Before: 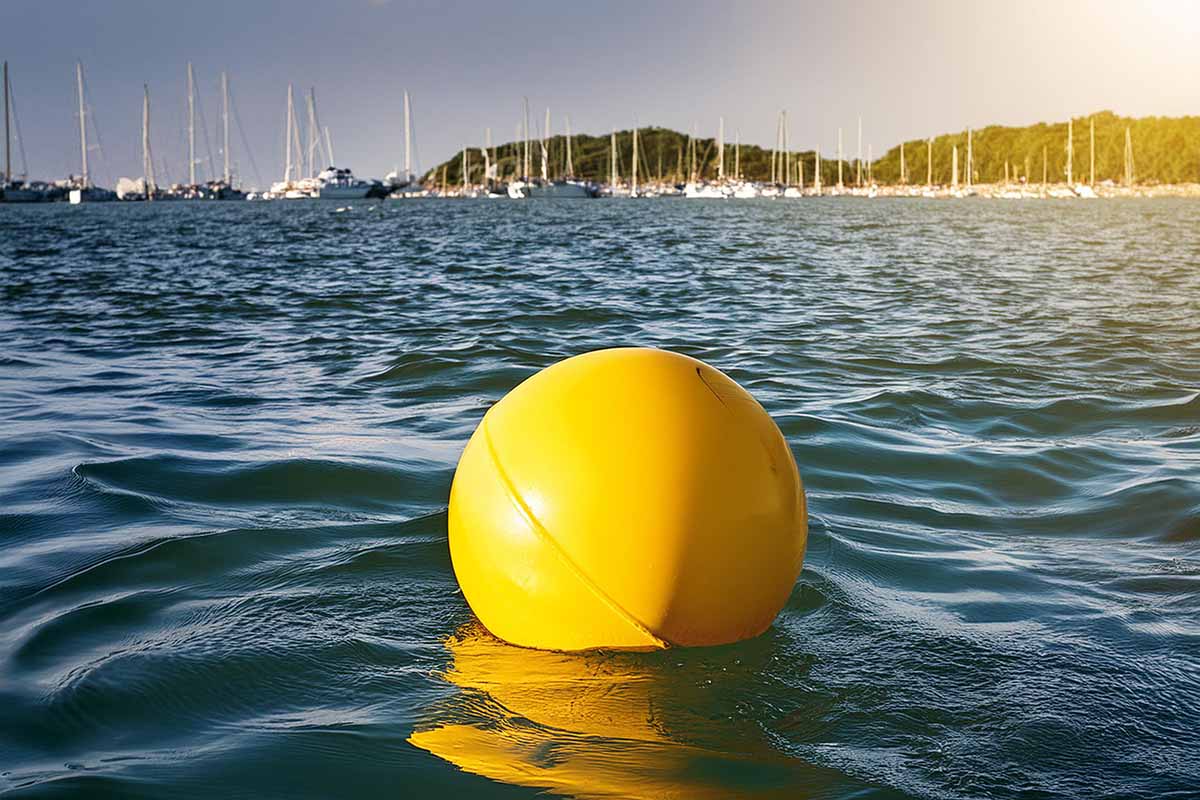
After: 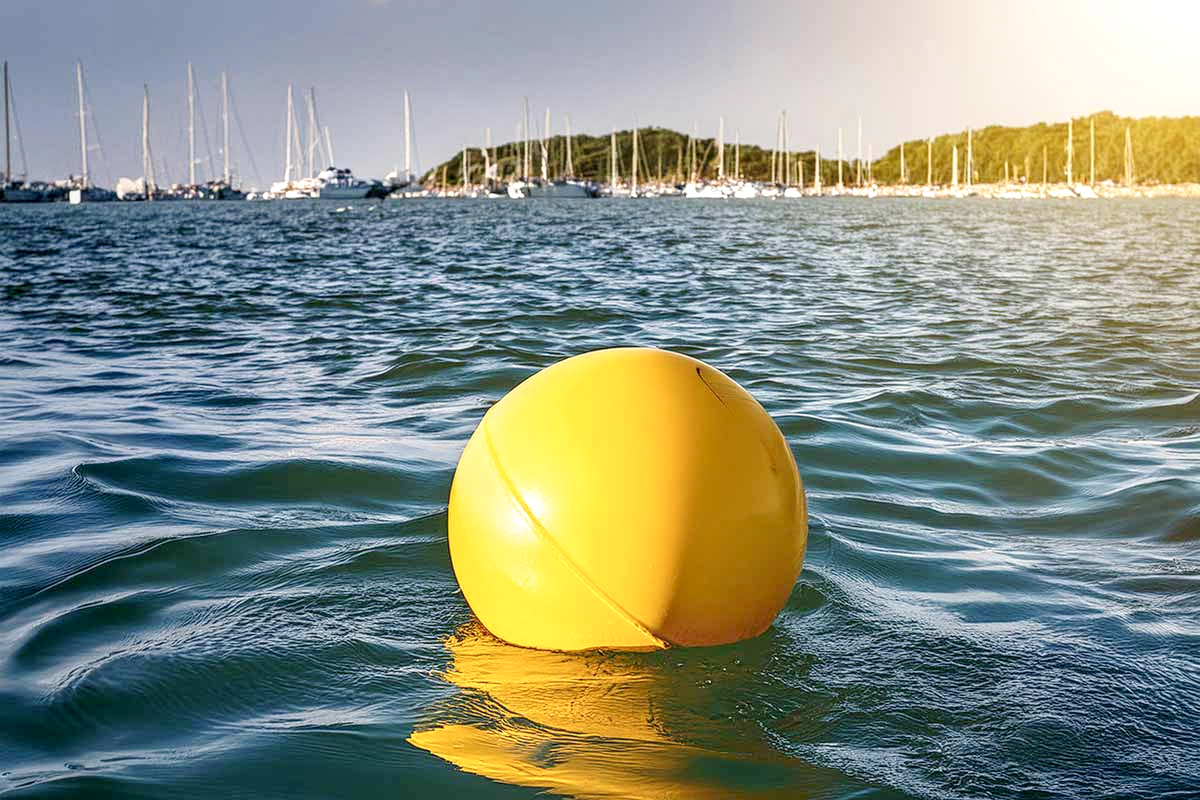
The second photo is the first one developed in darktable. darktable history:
local contrast: on, module defaults
tone curve: curves: ch0 [(0, 0) (0.003, 0.022) (0.011, 0.025) (0.025, 0.032) (0.044, 0.055) (0.069, 0.089) (0.1, 0.133) (0.136, 0.18) (0.177, 0.231) (0.224, 0.291) (0.277, 0.35) (0.335, 0.42) (0.399, 0.496) (0.468, 0.561) (0.543, 0.632) (0.623, 0.706) (0.709, 0.783) (0.801, 0.865) (0.898, 0.947) (1, 1)], preserve colors none
